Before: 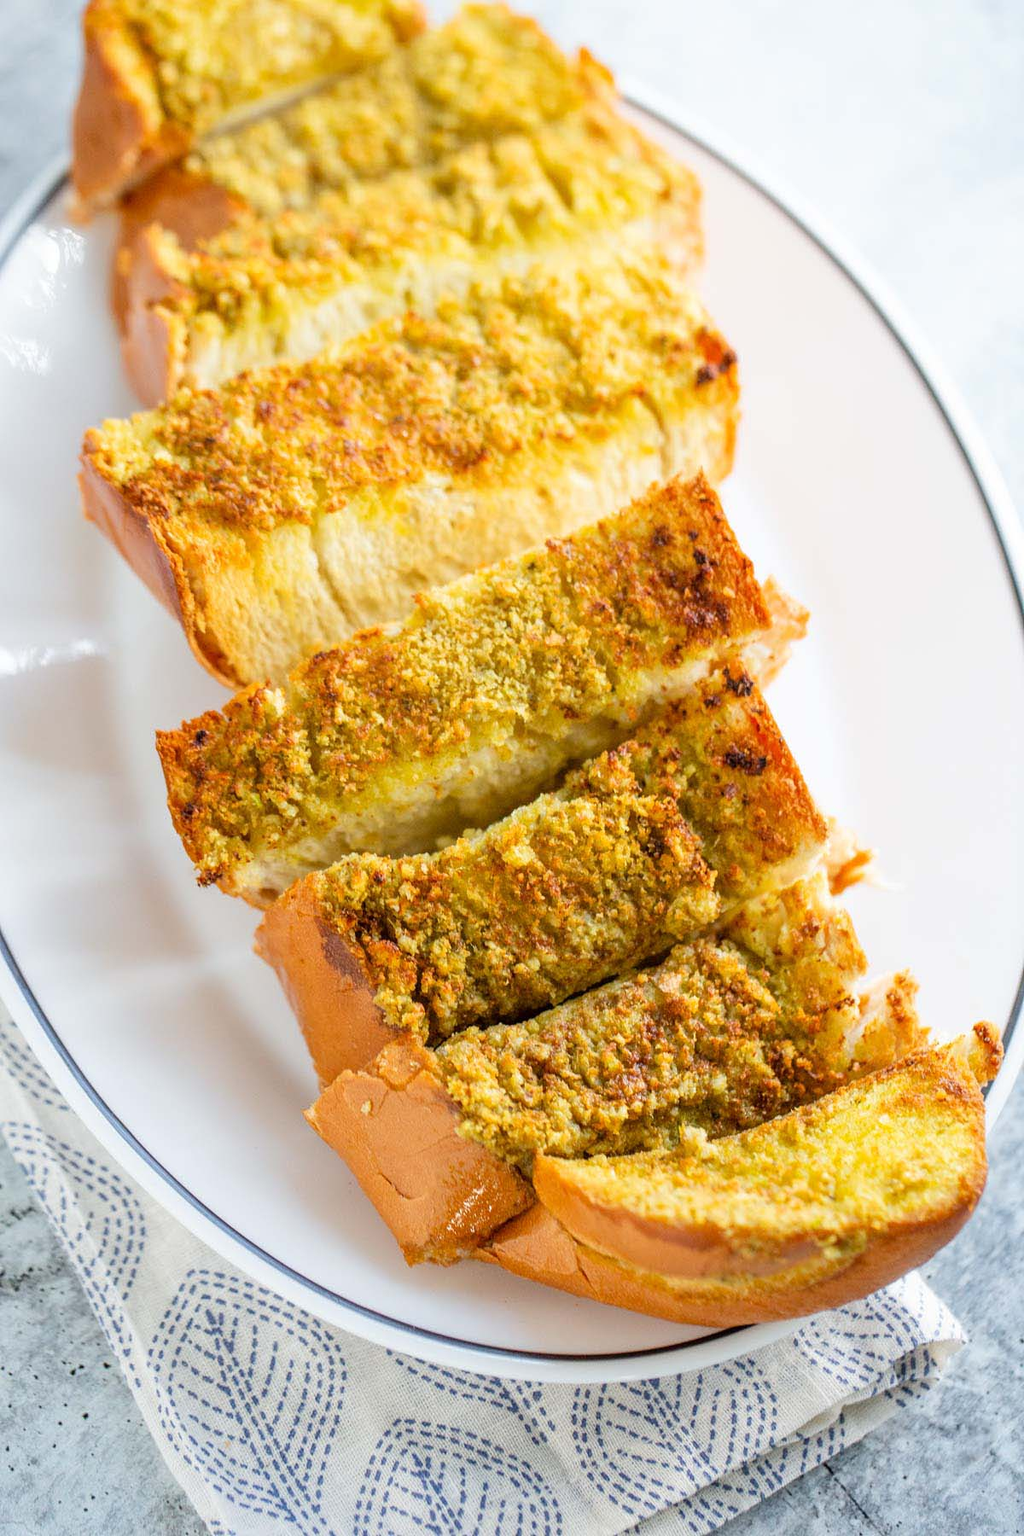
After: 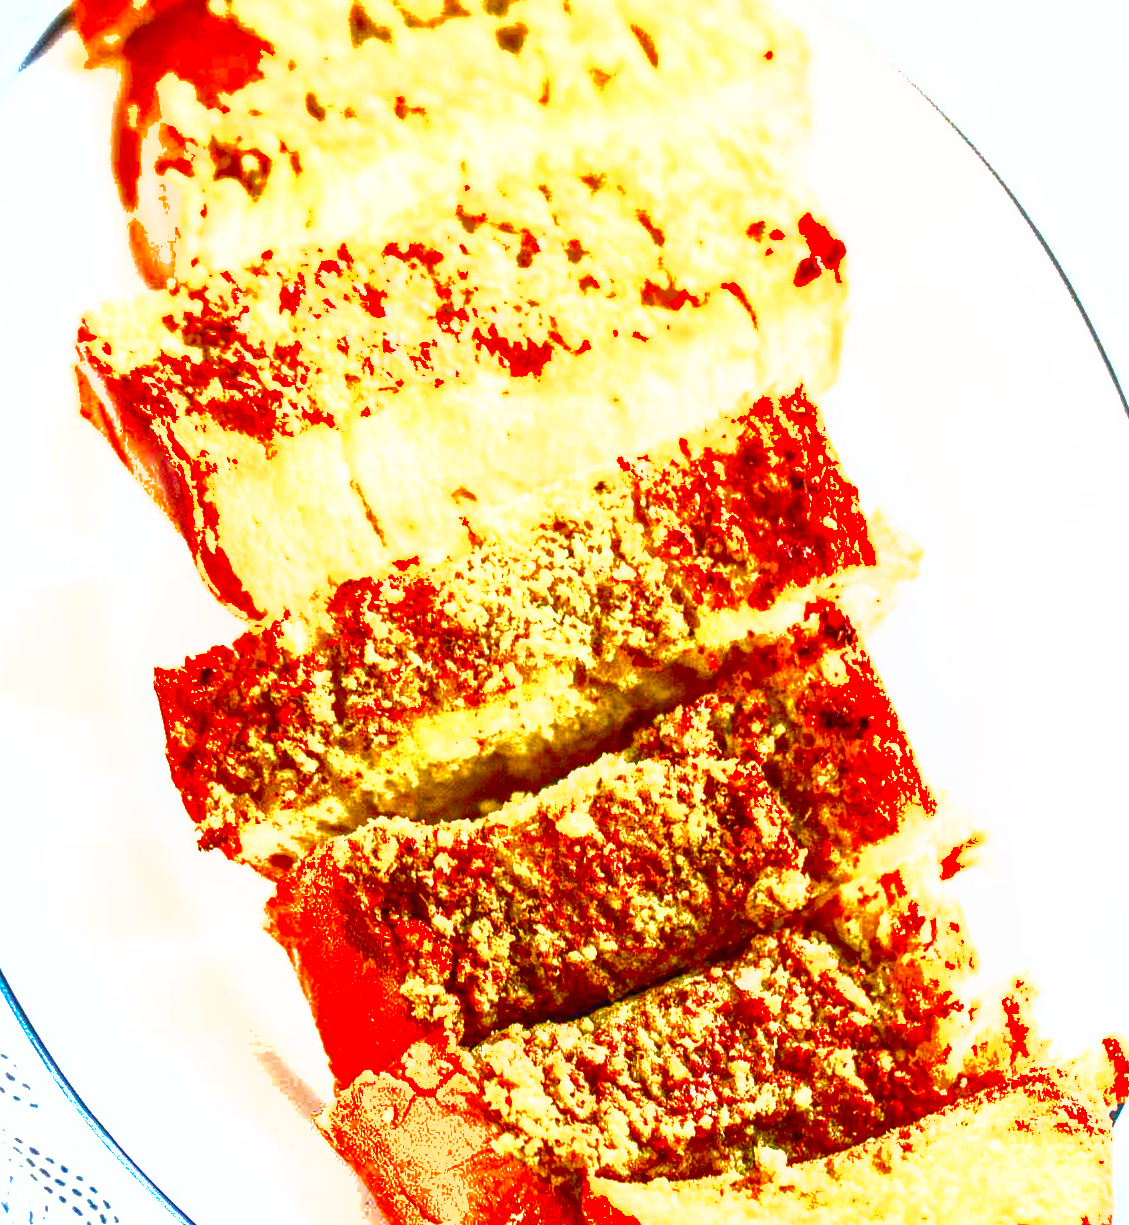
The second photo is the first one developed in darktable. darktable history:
exposure: black level correction 0.001, exposure 1.398 EV, compensate exposure bias true, compensate highlight preservation false
crop: left 2.737%, top 7.287%, right 3.421%, bottom 20.179%
rotate and perspective: rotation 1.57°, crop left 0.018, crop right 0.982, crop top 0.039, crop bottom 0.961
contrast brightness saturation: brightness -1, saturation 1
shadows and highlights: on, module defaults
local contrast: on, module defaults
